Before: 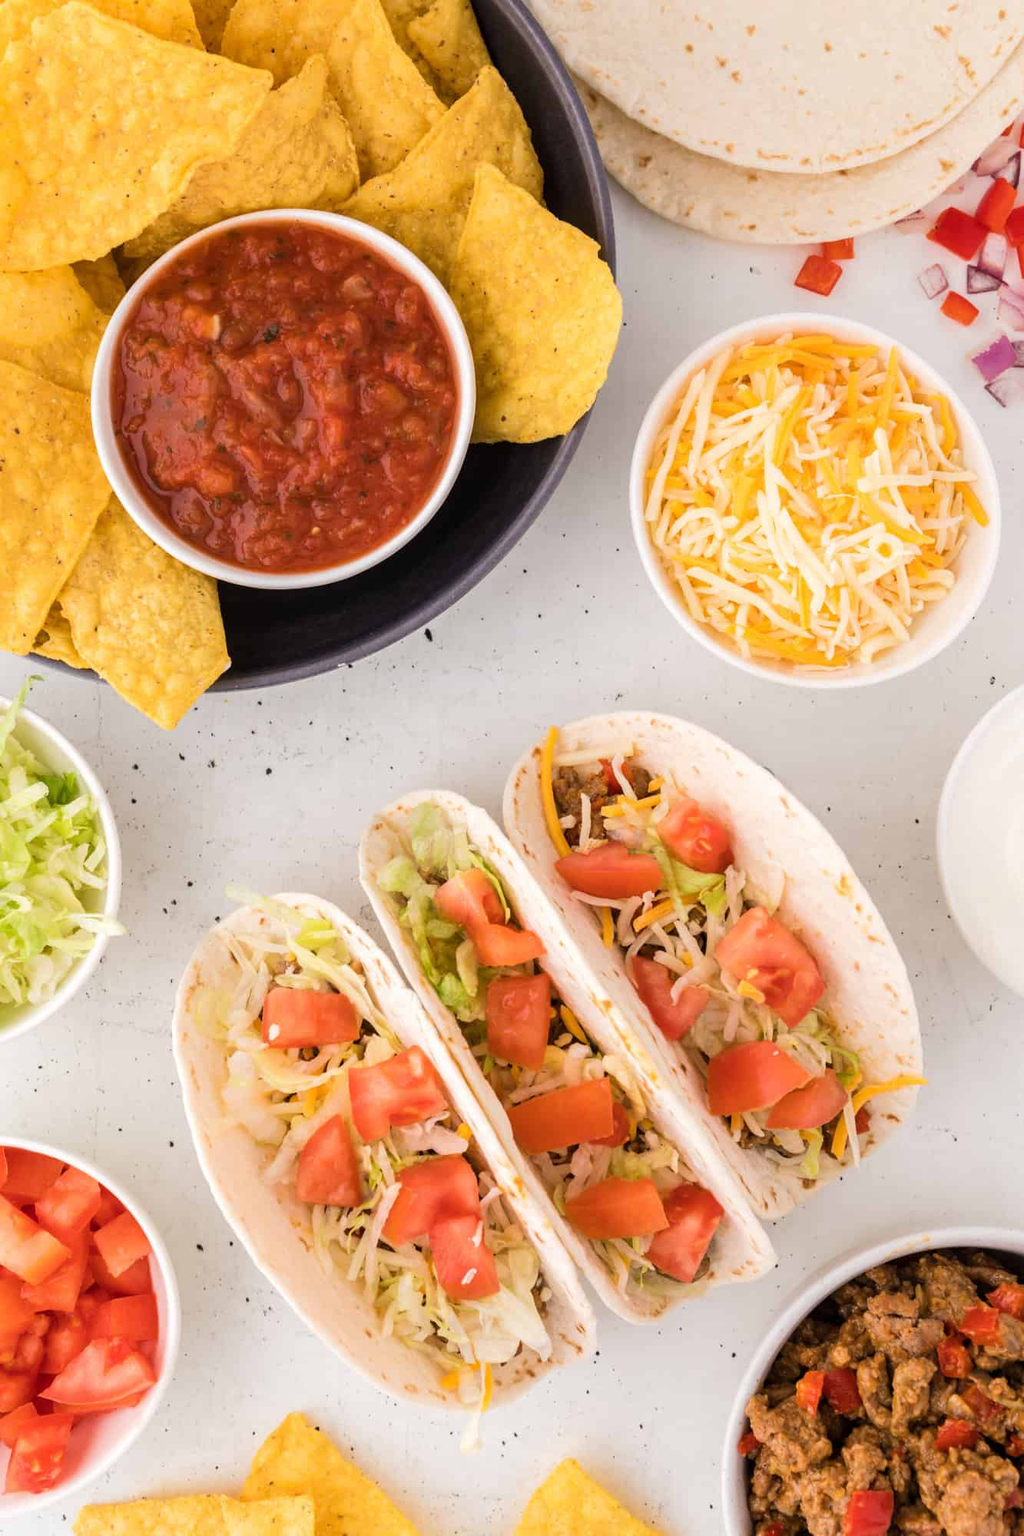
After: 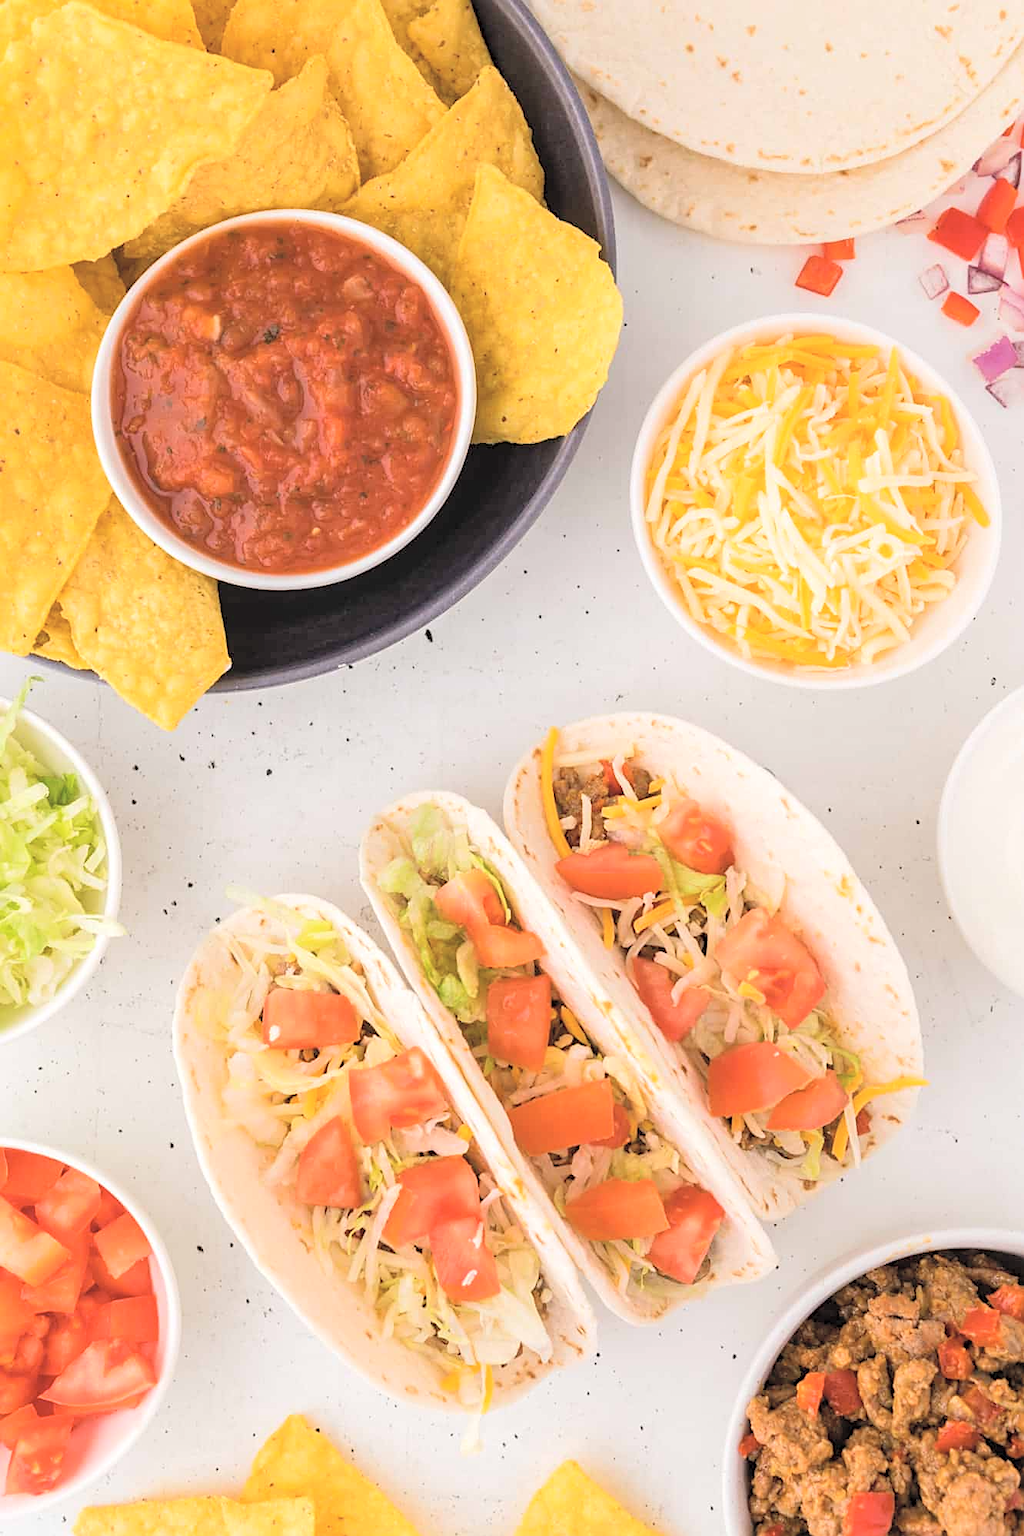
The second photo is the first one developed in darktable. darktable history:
contrast brightness saturation: brightness 0.28
sharpen: on, module defaults
crop: bottom 0.071%
